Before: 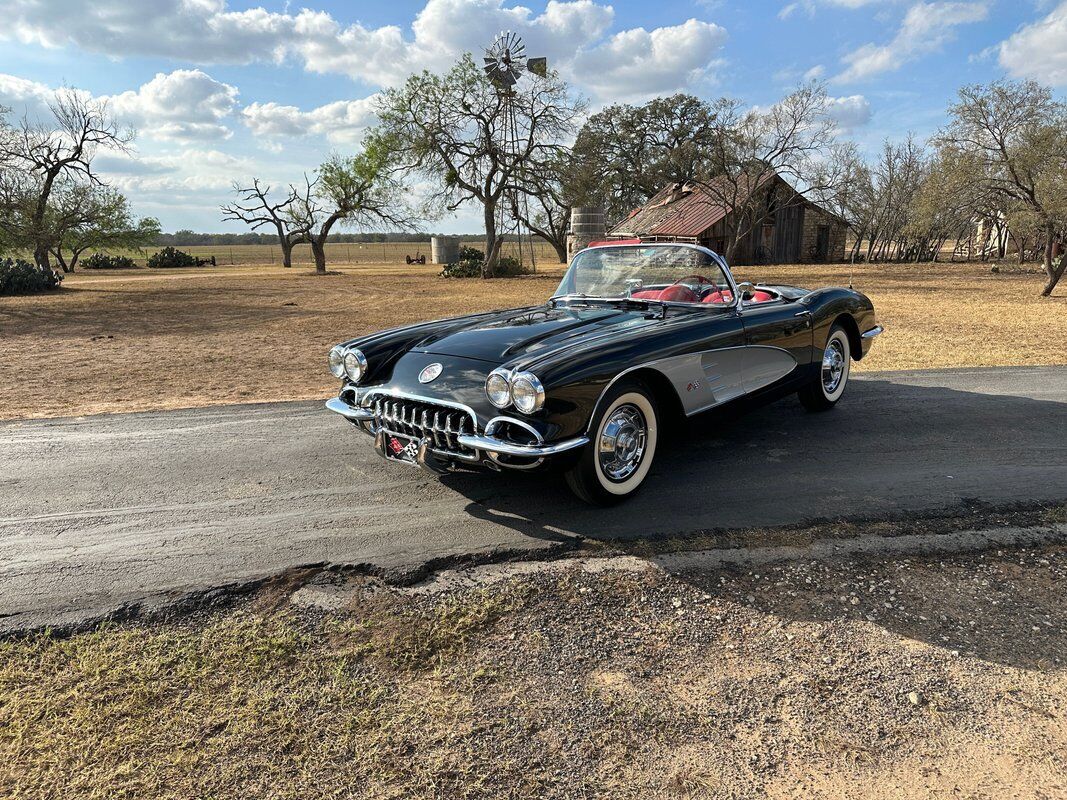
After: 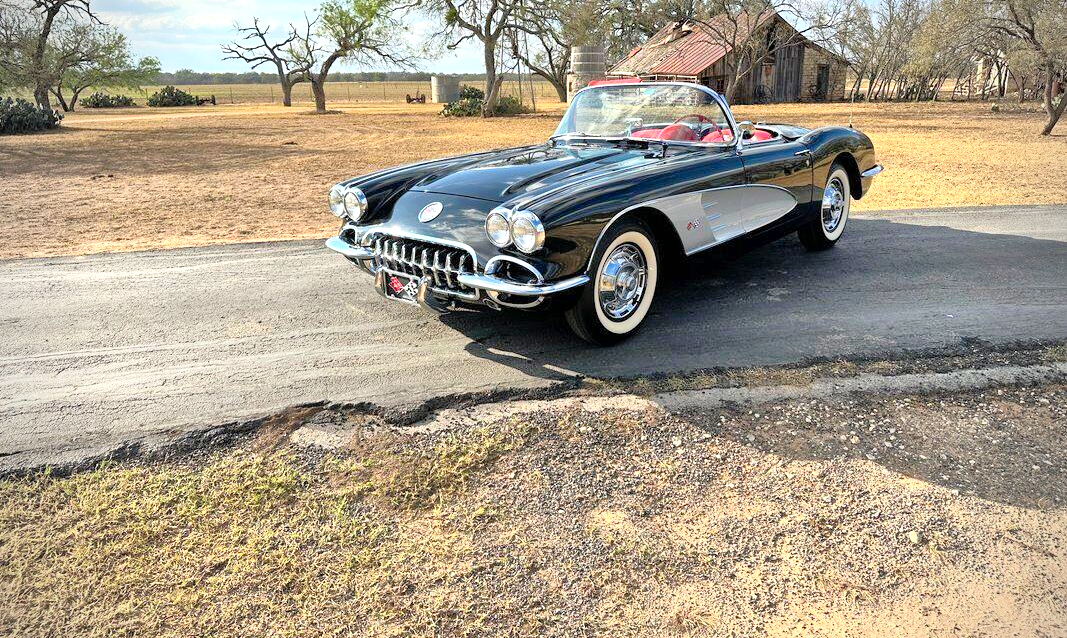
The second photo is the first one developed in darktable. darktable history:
contrast brightness saturation: contrast 0.203, brightness 0.16, saturation 0.221
tone equalizer: -7 EV 0.161 EV, -6 EV 0.567 EV, -5 EV 1.11 EV, -4 EV 1.34 EV, -3 EV 1.15 EV, -2 EV 0.6 EV, -1 EV 0.159 EV
local contrast: mode bilateral grid, contrast 20, coarseness 50, detail 119%, midtone range 0.2
exposure: exposure 0.403 EV, compensate exposure bias true, compensate highlight preservation false
crop and rotate: top 20.174%
vignetting: brightness -0.527, saturation -0.51, unbound false
